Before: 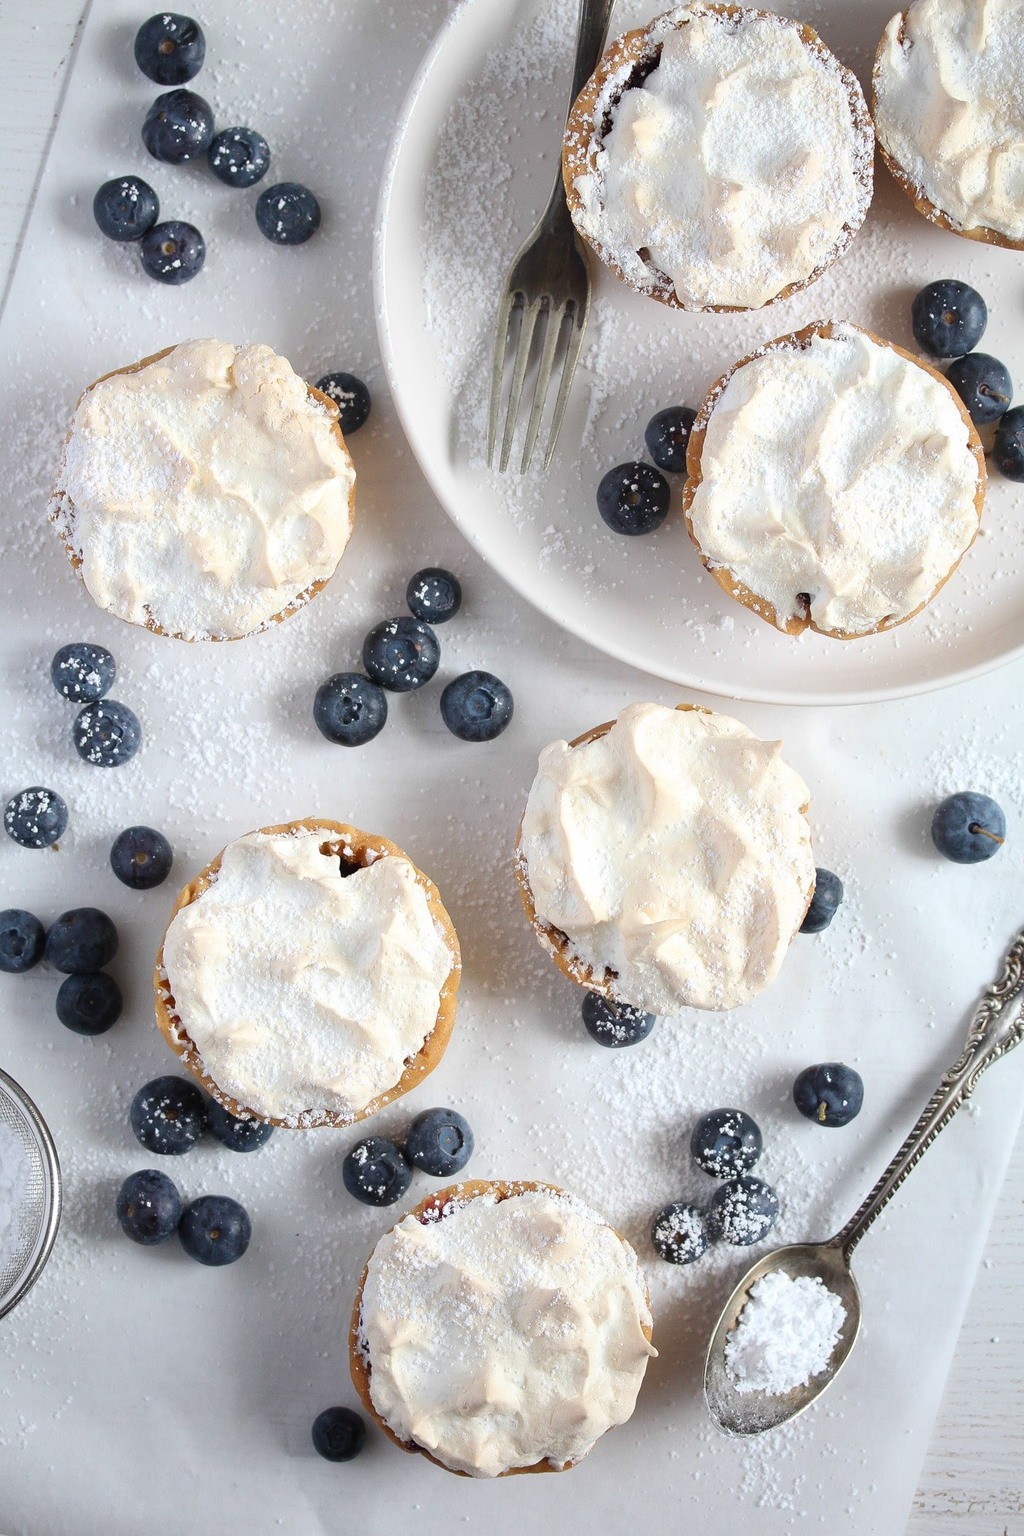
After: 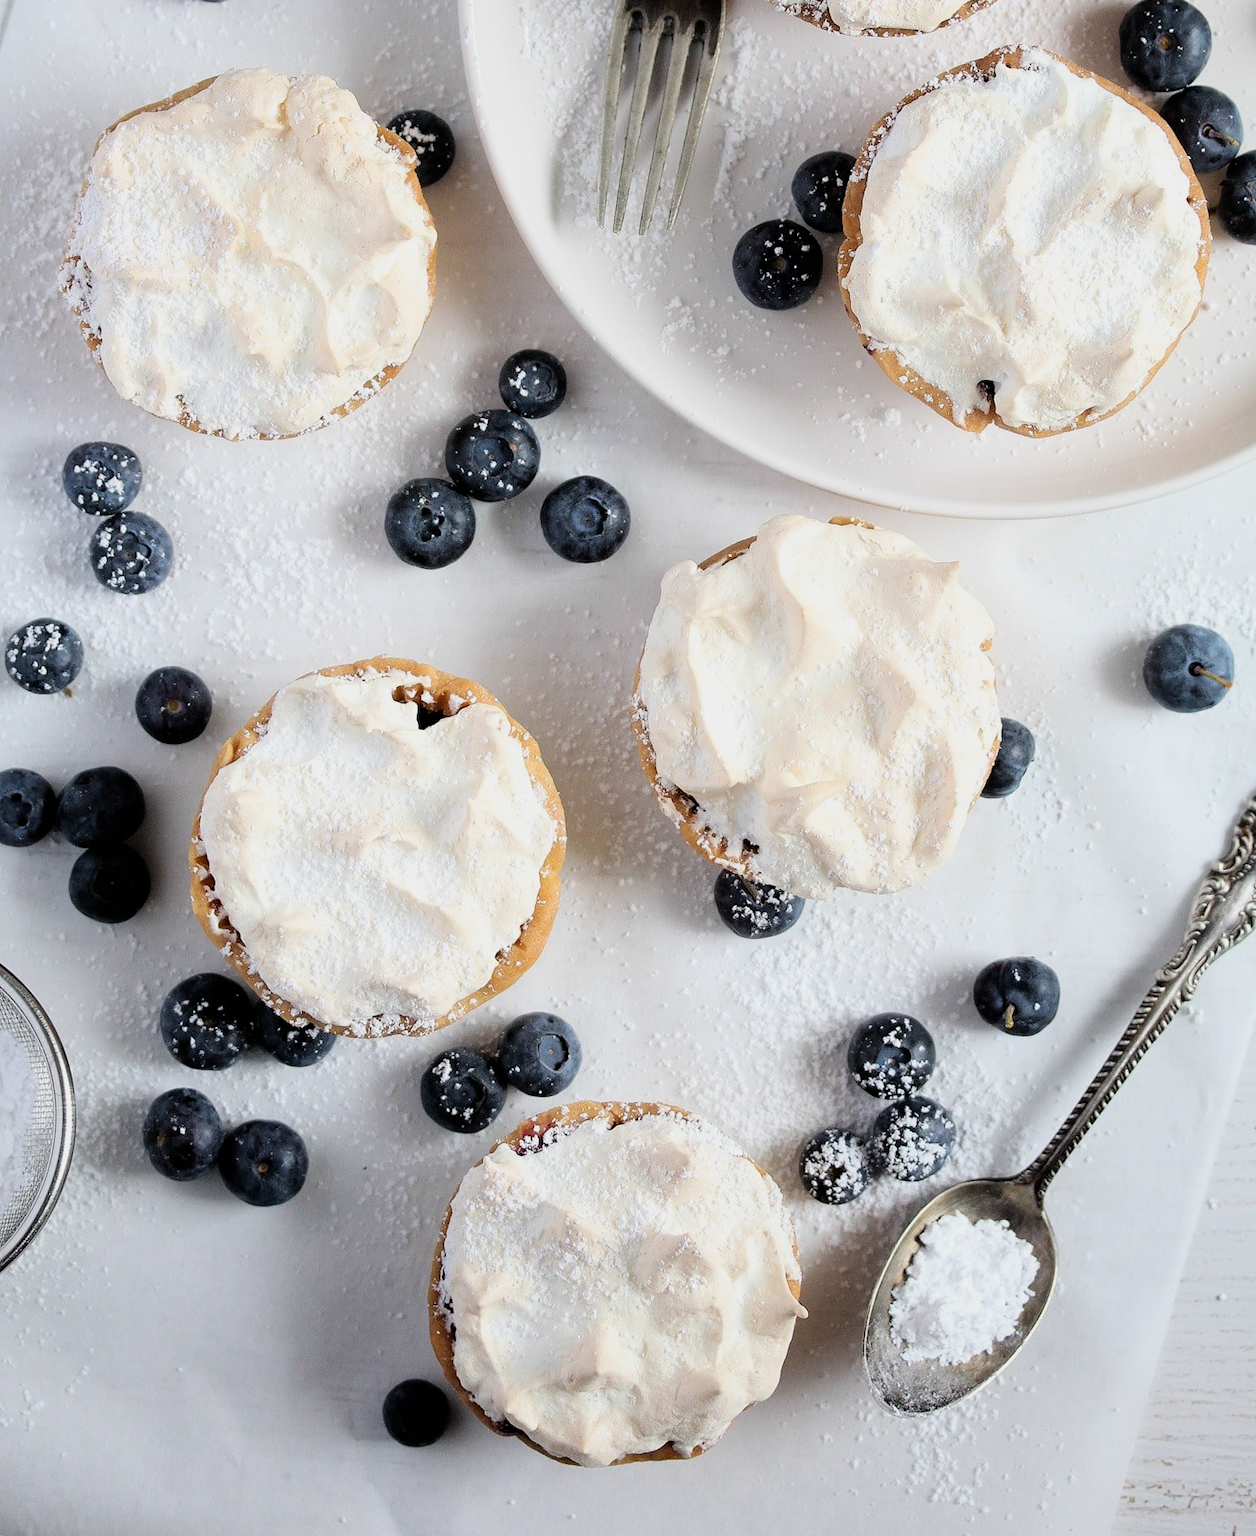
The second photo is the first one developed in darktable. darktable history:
filmic rgb: black relative exposure -5 EV, white relative exposure 3.2 EV, hardness 3.42, contrast 1.2, highlights saturation mix -30%
crop and rotate: top 18.507%
